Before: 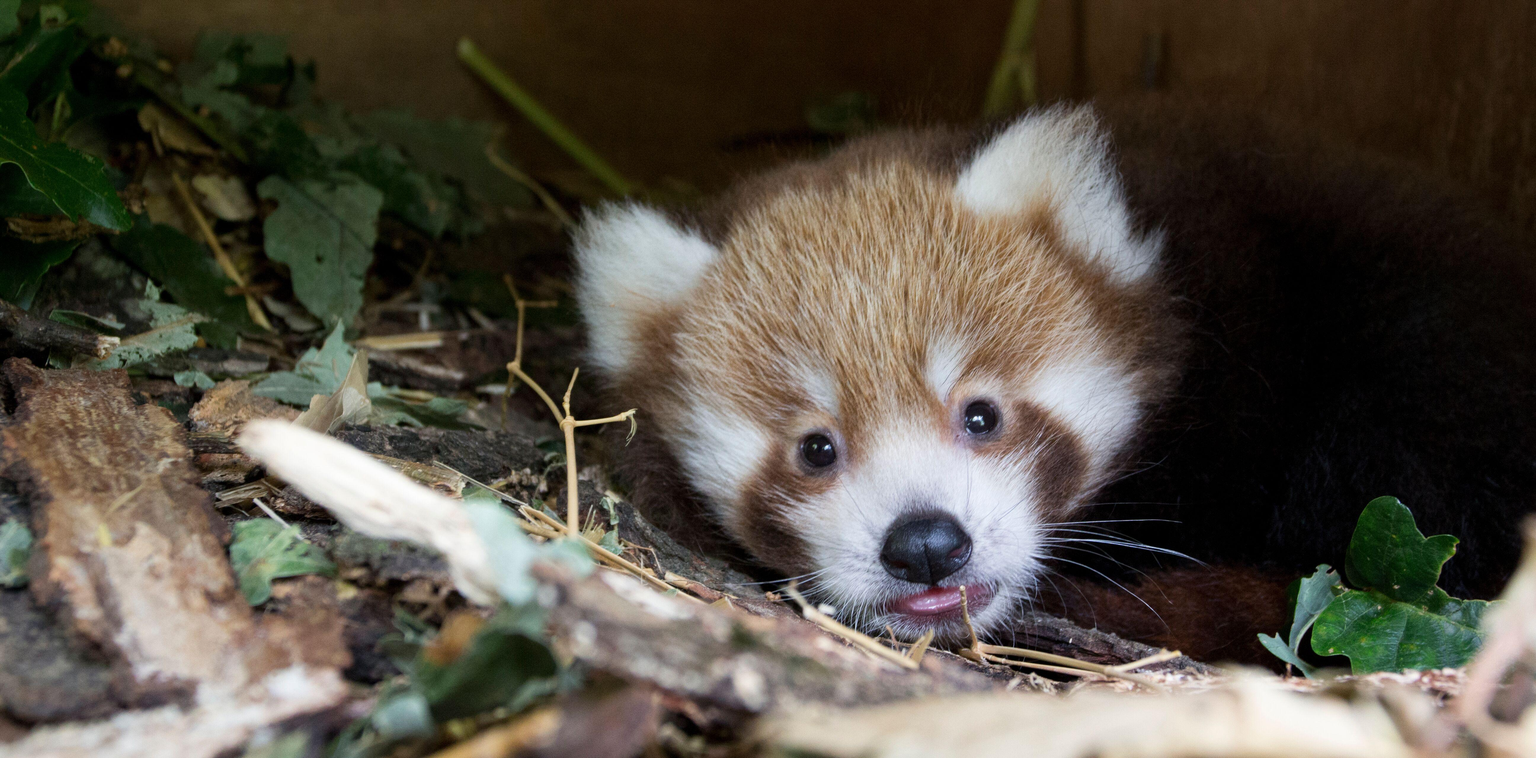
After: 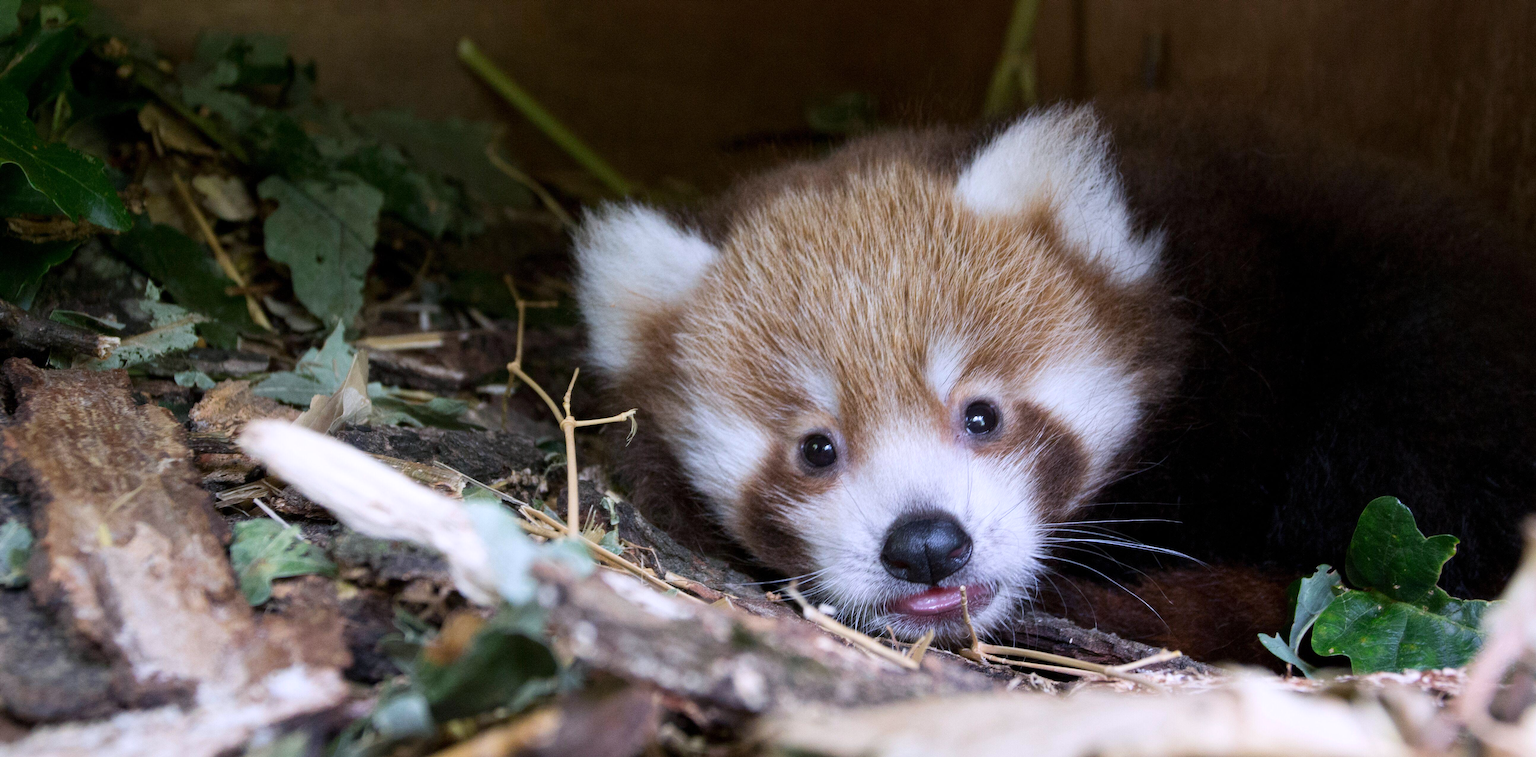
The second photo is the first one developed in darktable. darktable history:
white balance: red 1.004, blue 1.096
contrast brightness saturation: contrast 0.05
